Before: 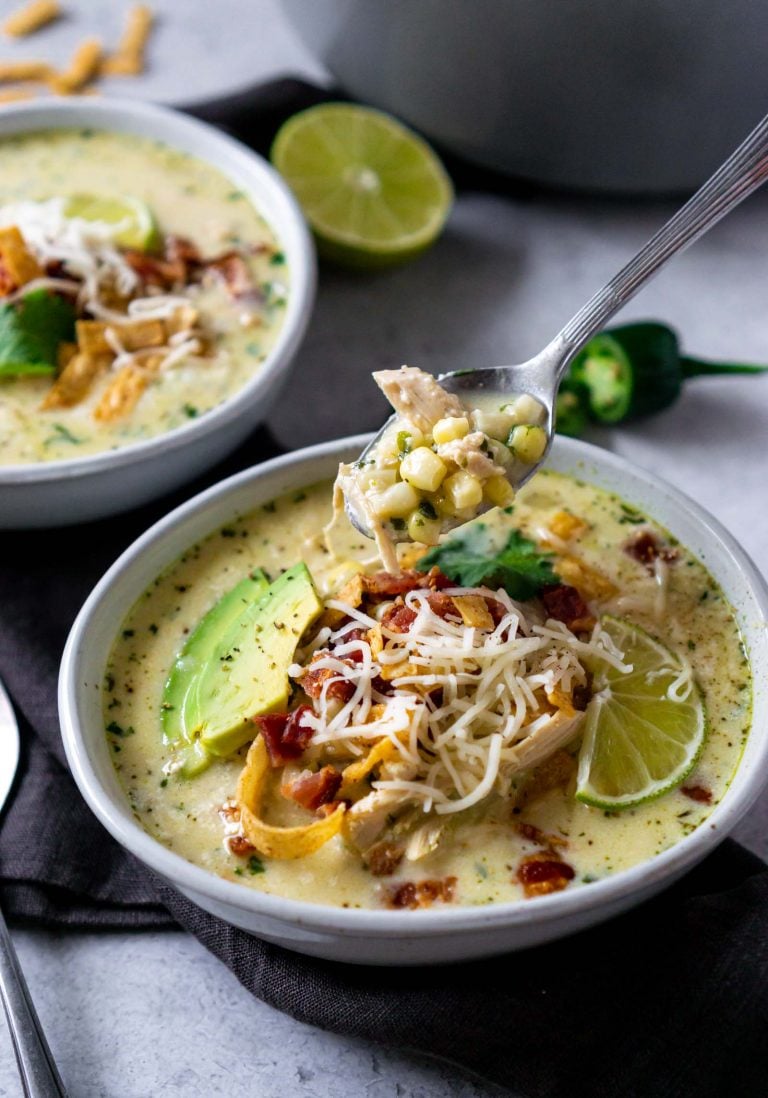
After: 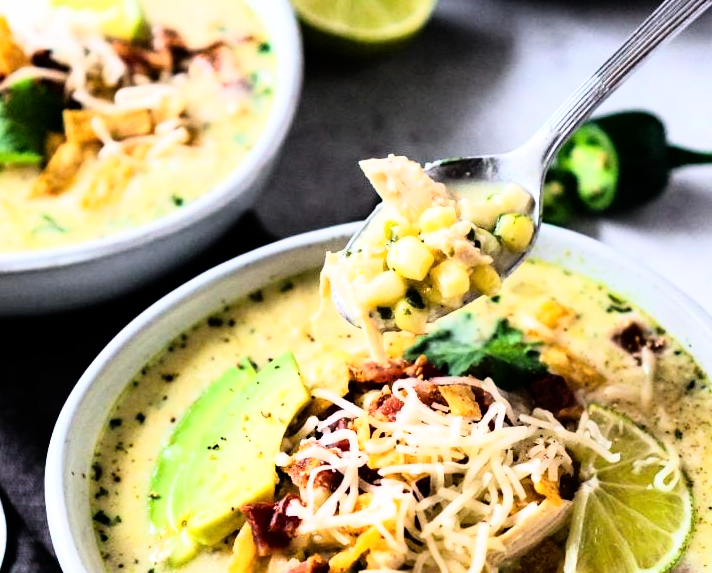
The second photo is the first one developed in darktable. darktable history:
crop: left 1.744%, top 19.225%, right 5.069%, bottom 28.357%
rgb curve: curves: ch0 [(0, 0) (0.21, 0.15) (0.24, 0.21) (0.5, 0.75) (0.75, 0.96) (0.89, 0.99) (1, 1)]; ch1 [(0, 0.02) (0.21, 0.13) (0.25, 0.2) (0.5, 0.67) (0.75, 0.9) (0.89, 0.97) (1, 1)]; ch2 [(0, 0.02) (0.21, 0.13) (0.25, 0.2) (0.5, 0.67) (0.75, 0.9) (0.89, 0.97) (1, 1)], compensate middle gray true
